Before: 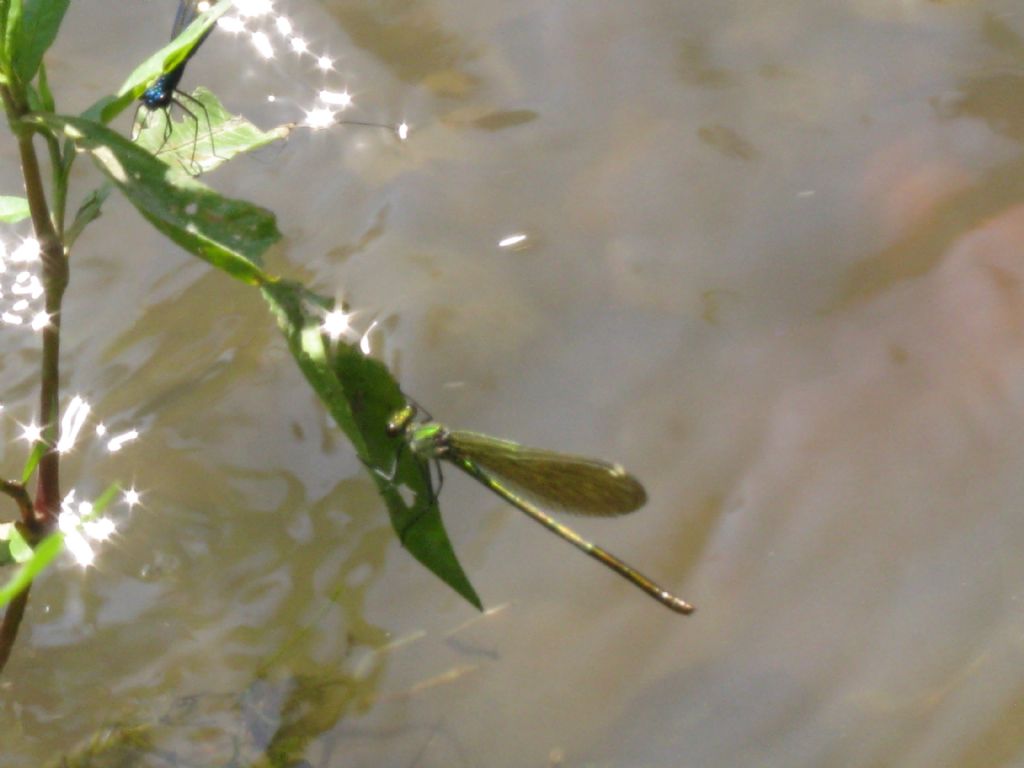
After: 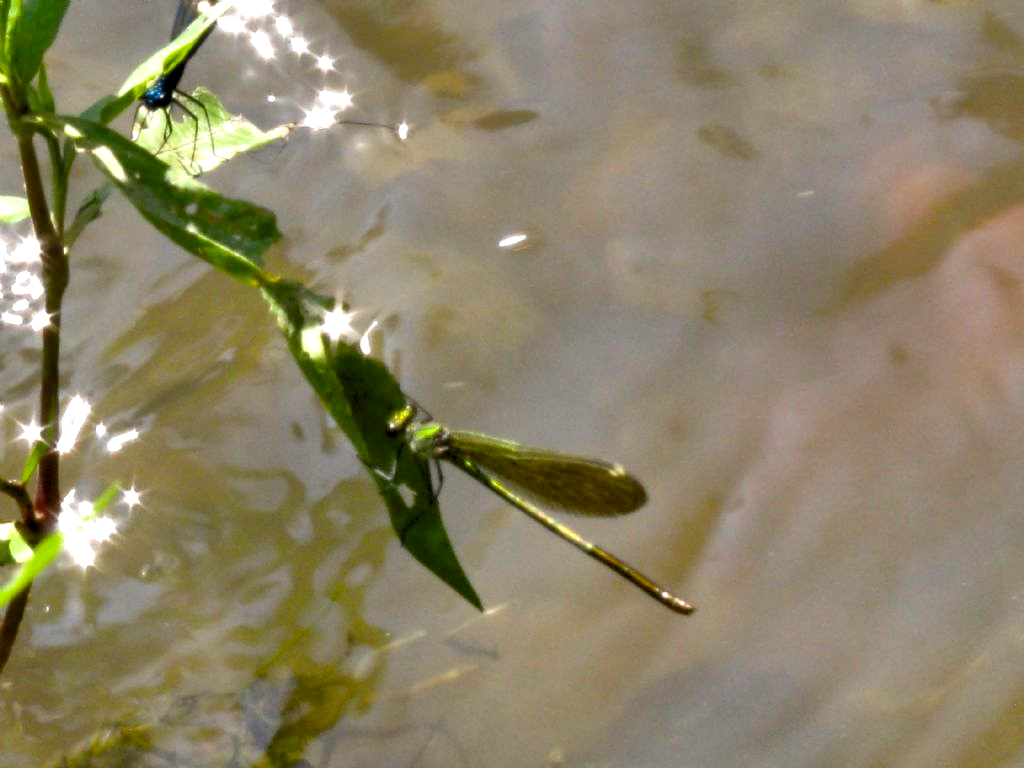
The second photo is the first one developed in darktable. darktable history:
shadows and highlights: radius 100.84, shadows 50.46, highlights -65.74, soften with gaussian
color balance rgb: power › chroma 0.254%, power › hue 61.07°, perceptual saturation grading › global saturation 30.698%
contrast equalizer: y [[0.601, 0.6, 0.598, 0.598, 0.6, 0.601], [0.5 ×6], [0.5 ×6], [0 ×6], [0 ×6]]
